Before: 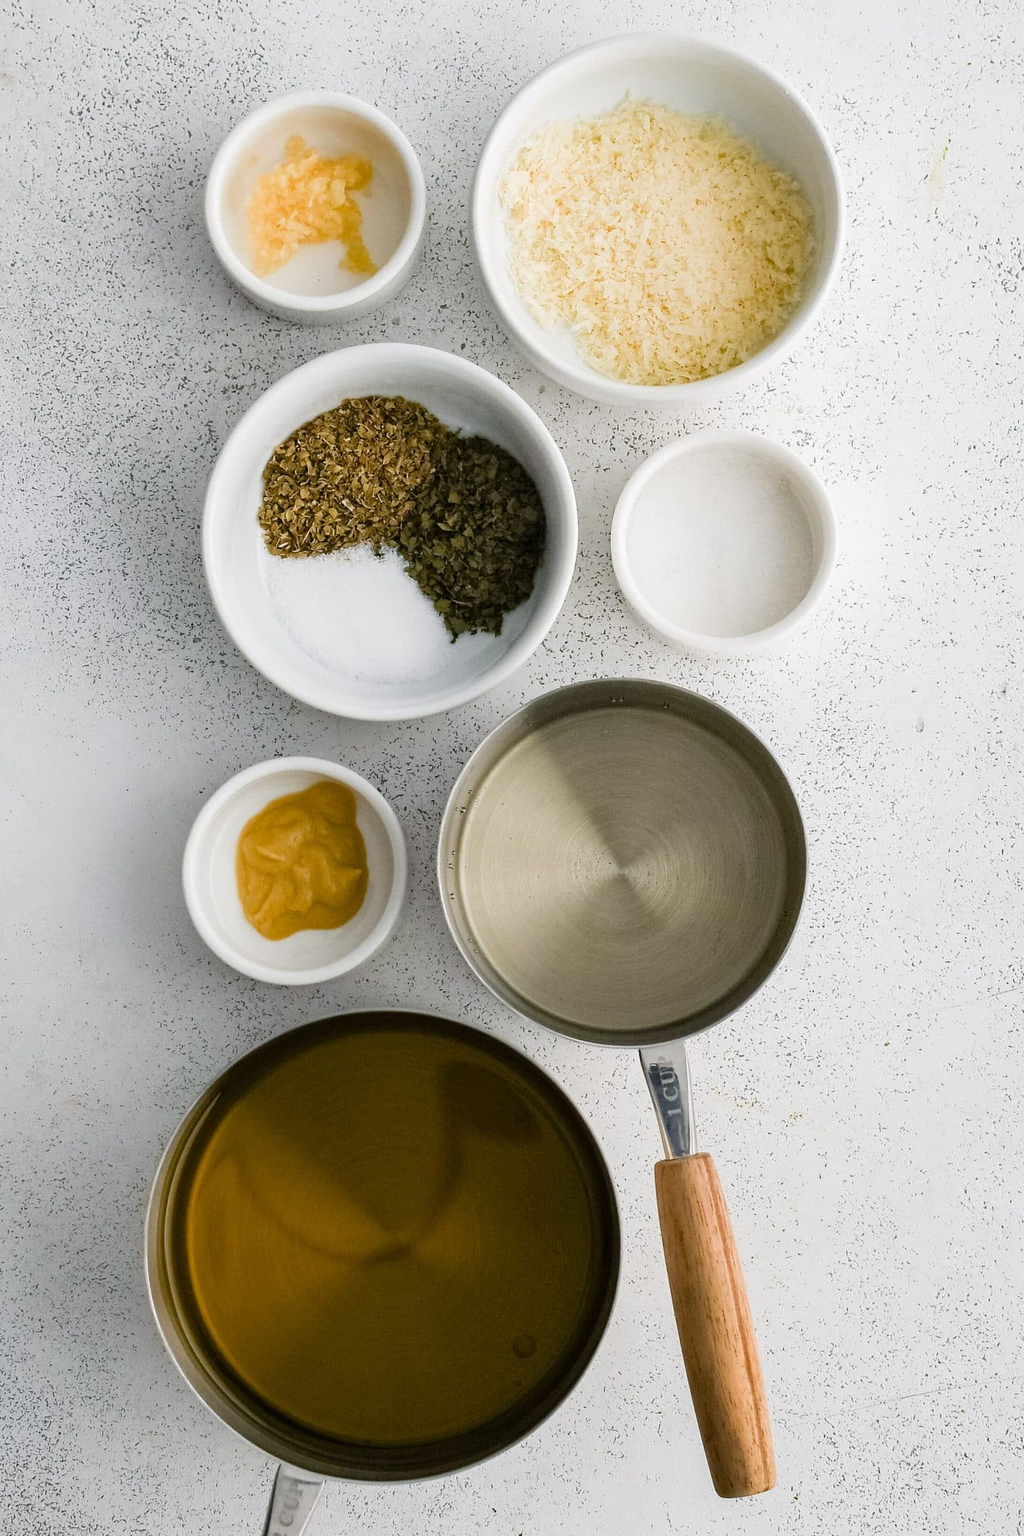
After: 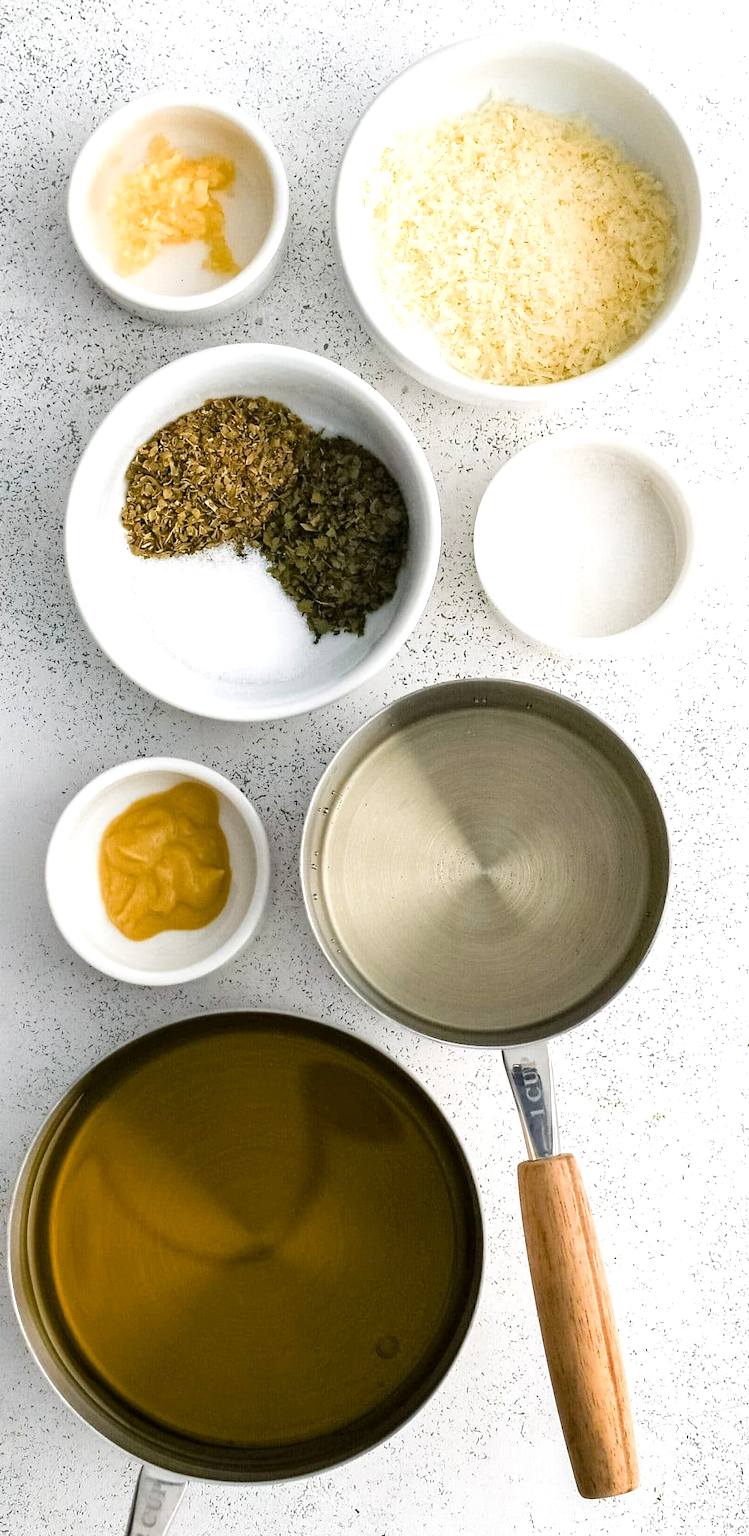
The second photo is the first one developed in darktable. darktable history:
crop: left 13.443%, right 13.31%
exposure: black level correction 0.001, exposure 0.5 EV, compensate exposure bias true, compensate highlight preservation false
